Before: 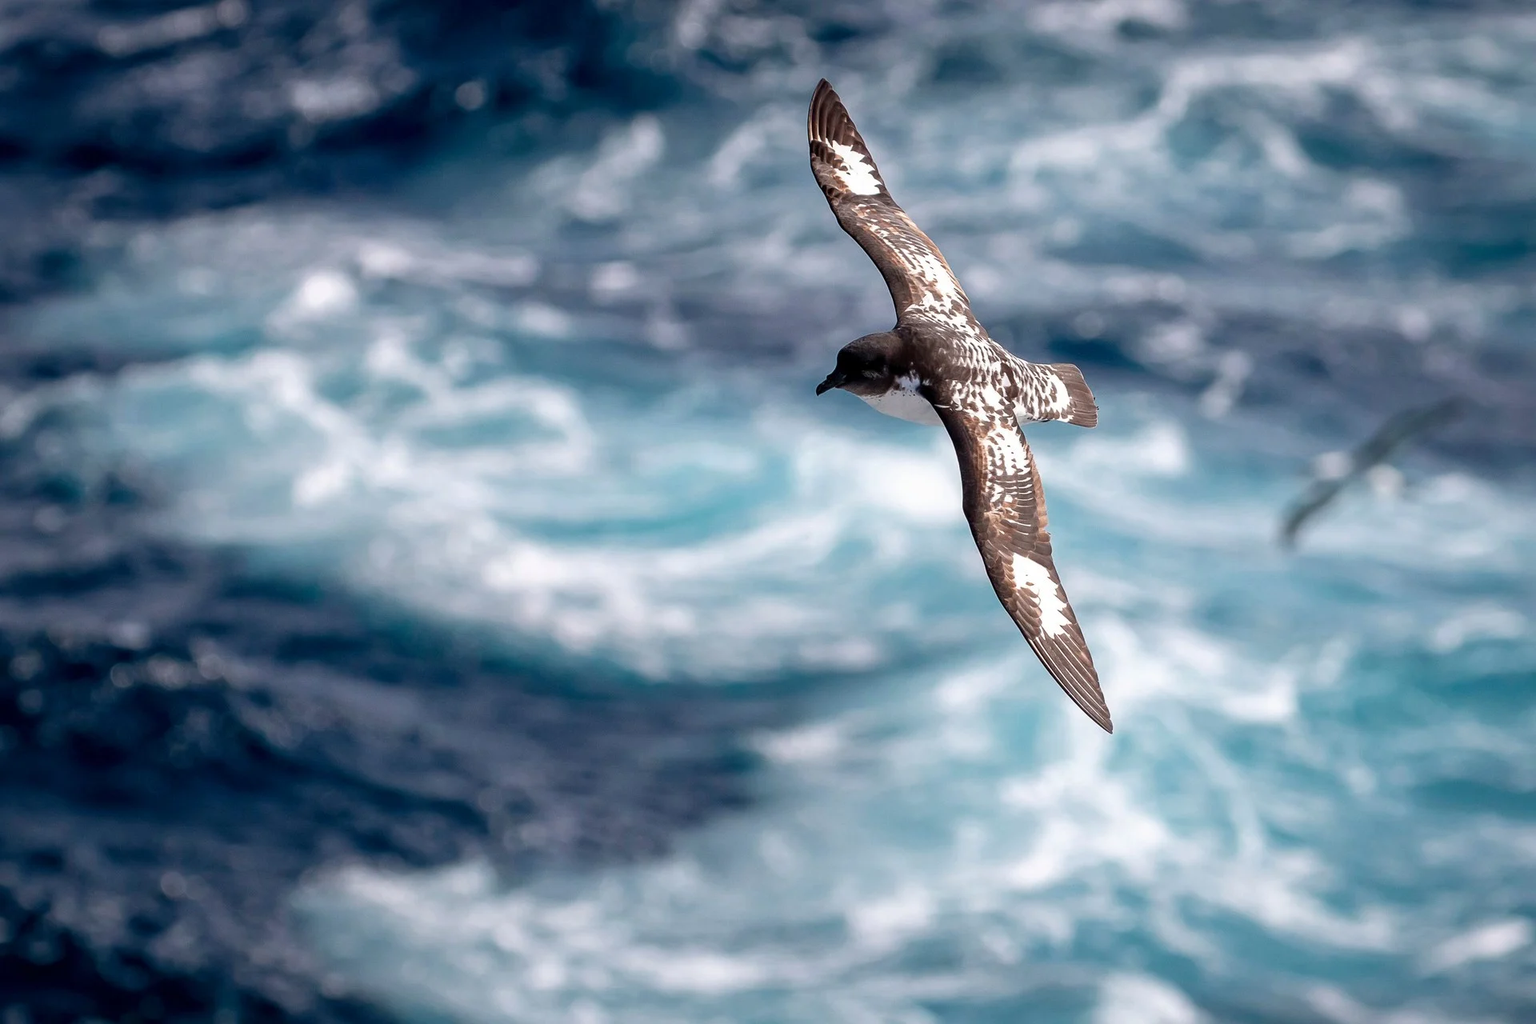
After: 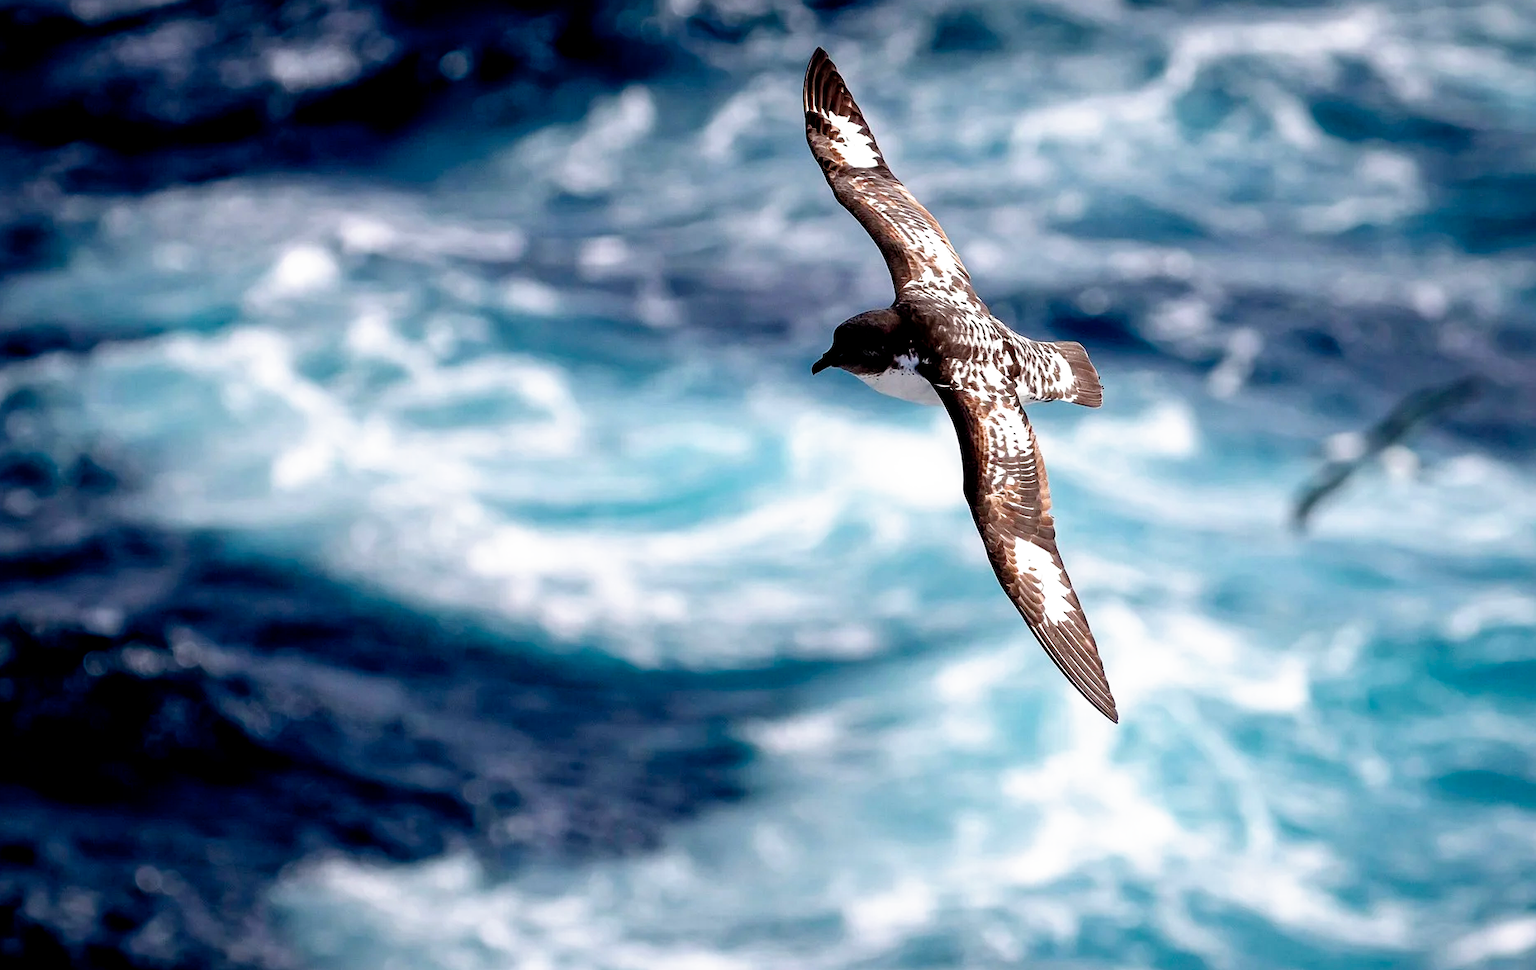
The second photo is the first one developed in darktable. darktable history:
crop: left 1.964%, top 3.251%, right 1.122%, bottom 4.933%
filmic rgb: black relative exposure -5.5 EV, white relative exposure 2.5 EV, threshold 3 EV, target black luminance 0%, hardness 4.51, latitude 67.35%, contrast 1.453, shadows ↔ highlights balance -3.52%, preserve chrominance no, color science v4 (2020), contrast in shadows soft, enable highlight reconstruction true
sharpen: radius 5.325, amount 0.312, threshold 26.433
